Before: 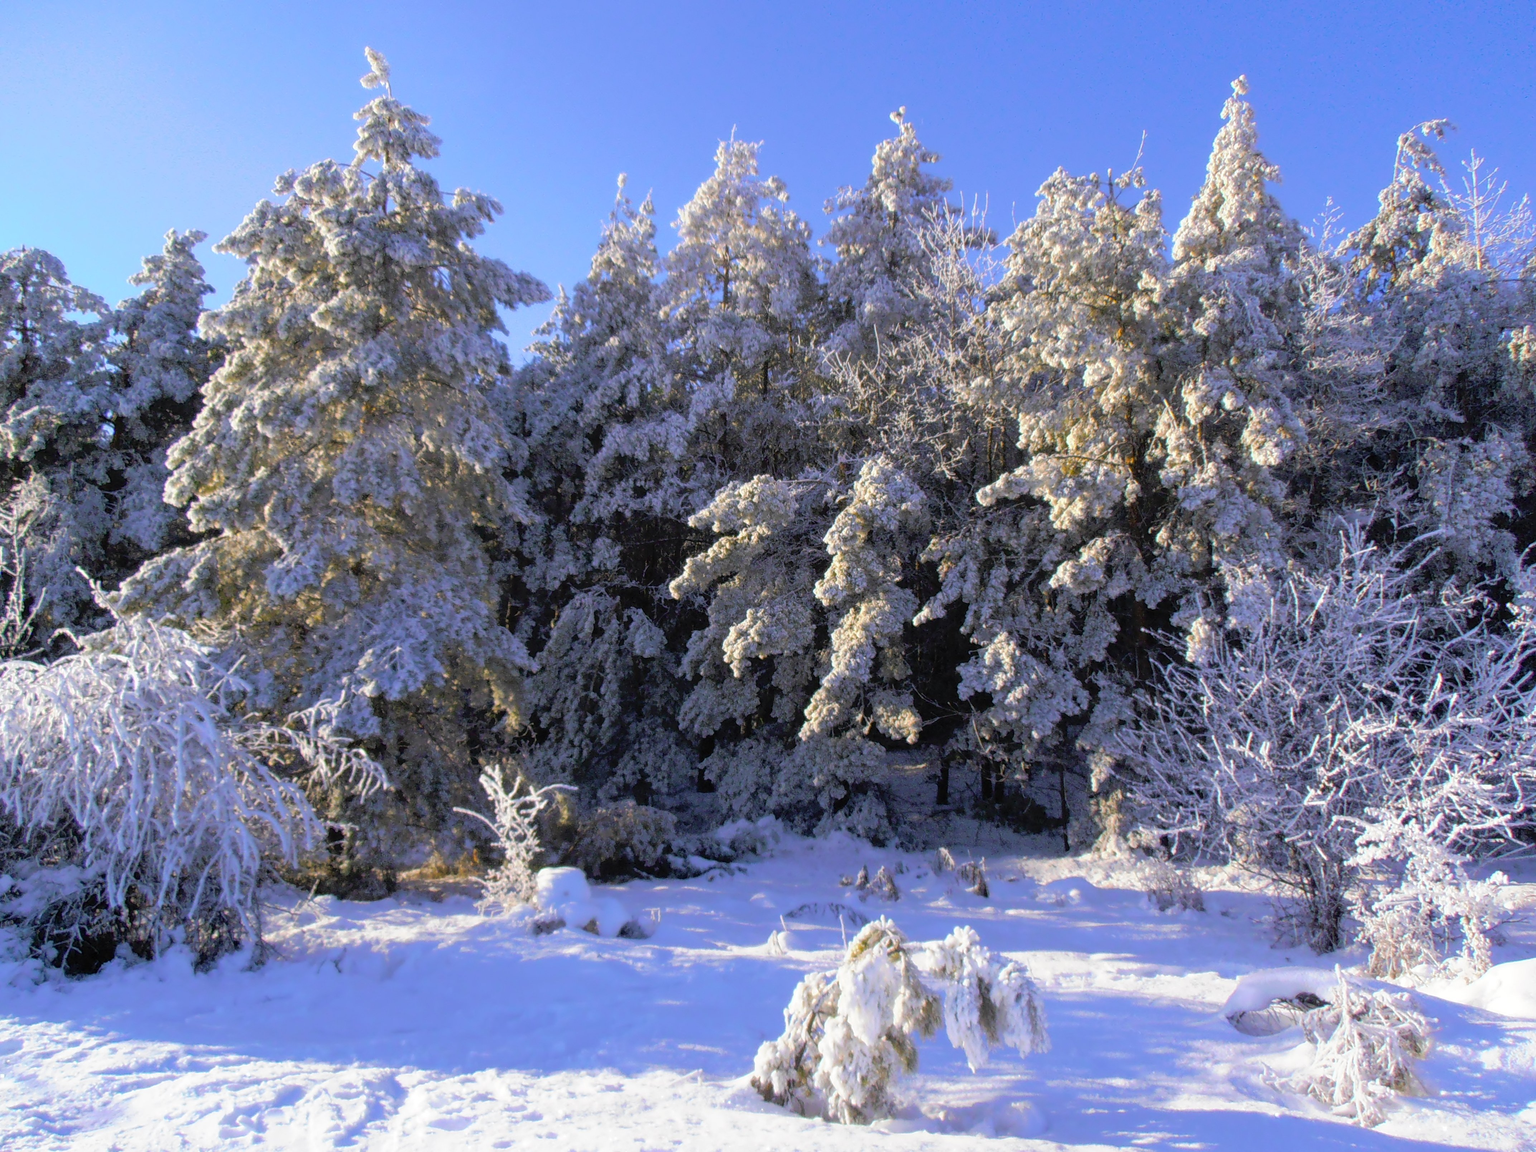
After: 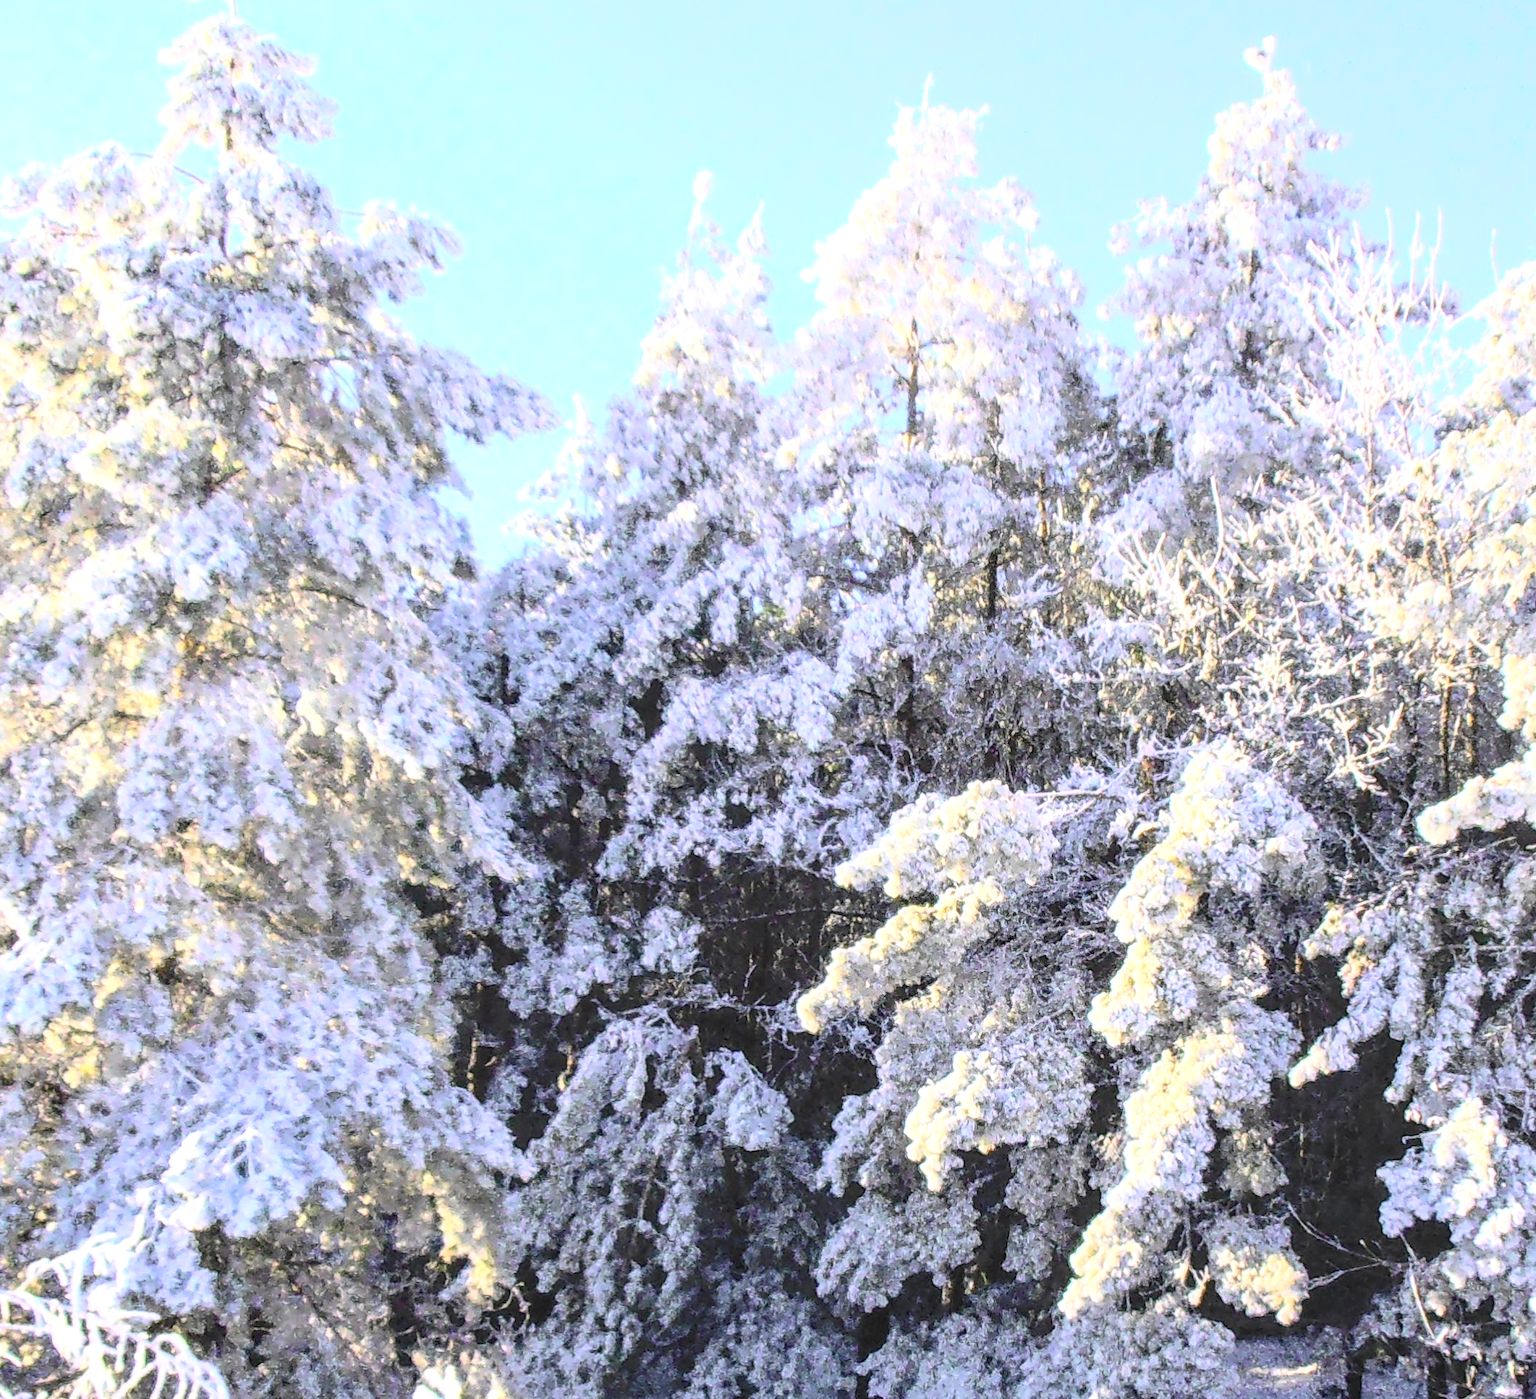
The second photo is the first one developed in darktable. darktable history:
crop: left 17.872%, top 7.655%, right 32.6%, bottom 32.18%
color correction: highlights b* -0.006
local contrast: on, module defaults
contrast brightness saturation: contrast 0.38, brightness 0.524
exposure: black level correction 0, exposure 1 EV, compensate highlight preservation false
